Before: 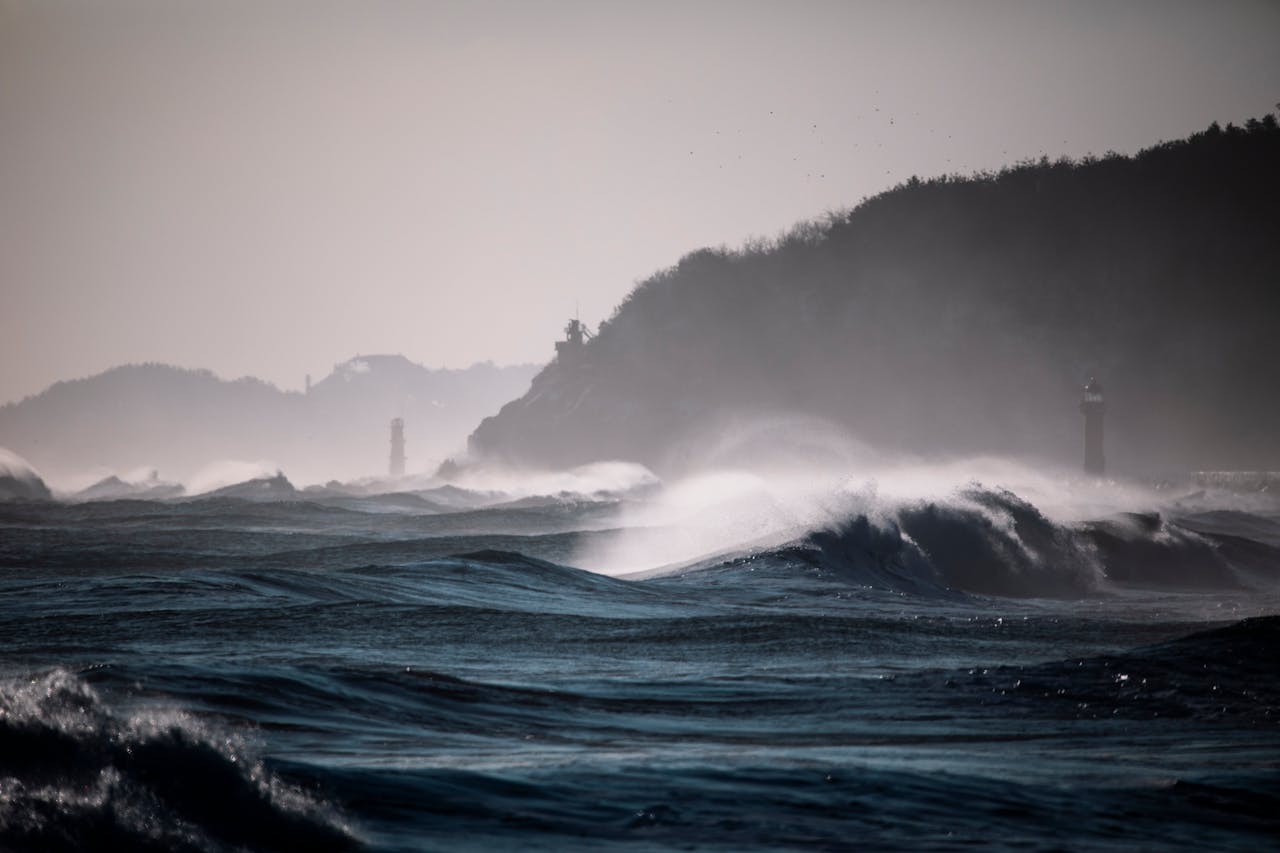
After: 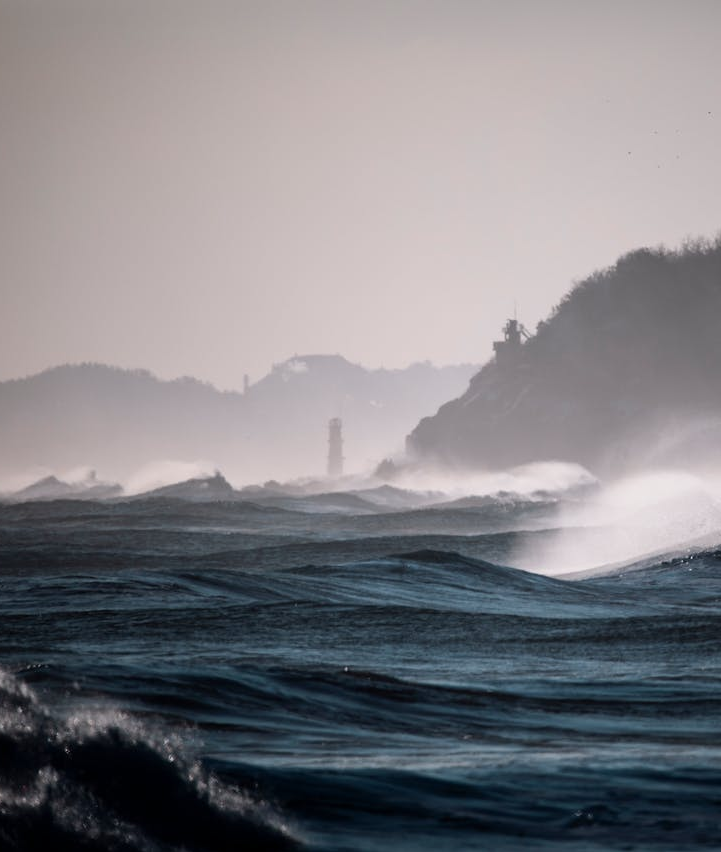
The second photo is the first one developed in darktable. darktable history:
crop: left 4.875%, right 38.79%
